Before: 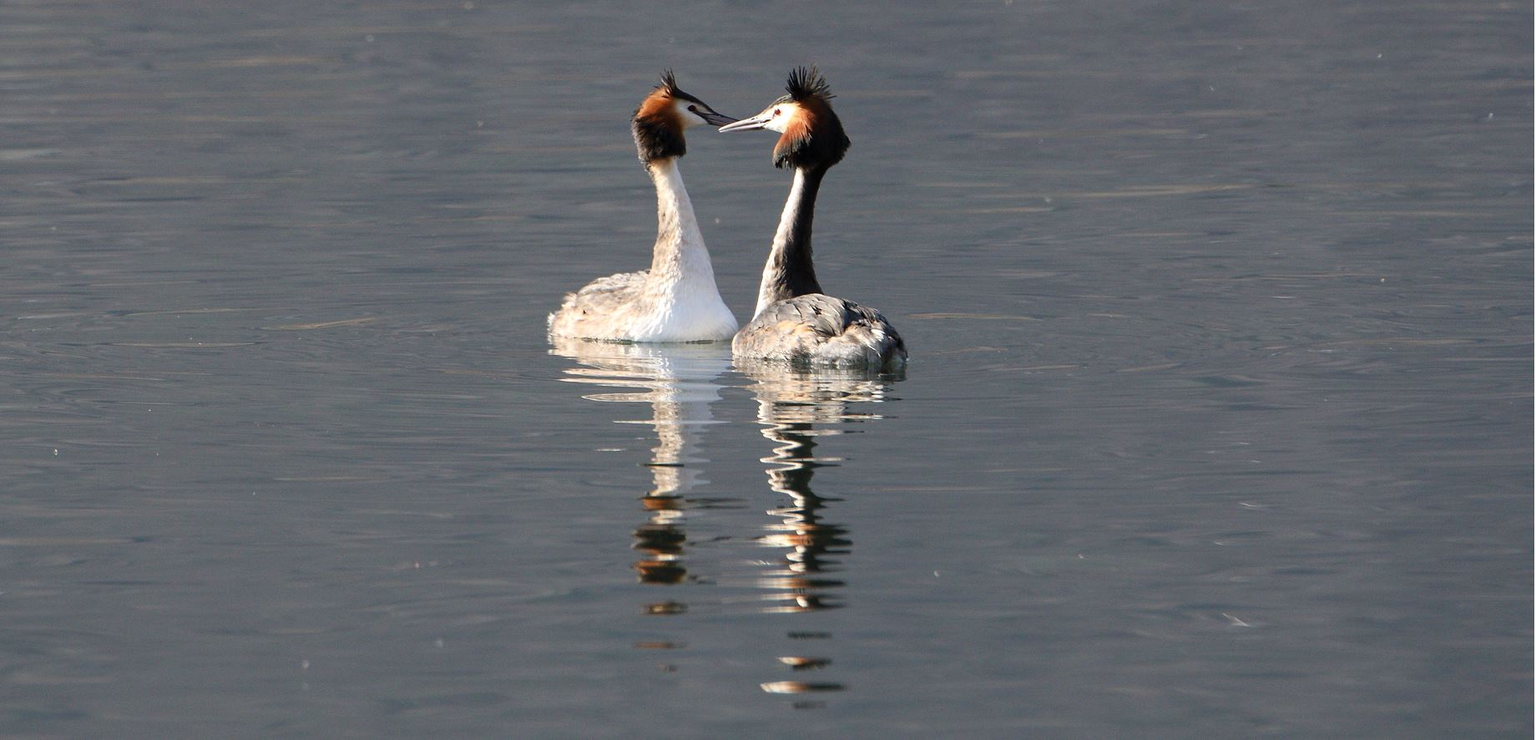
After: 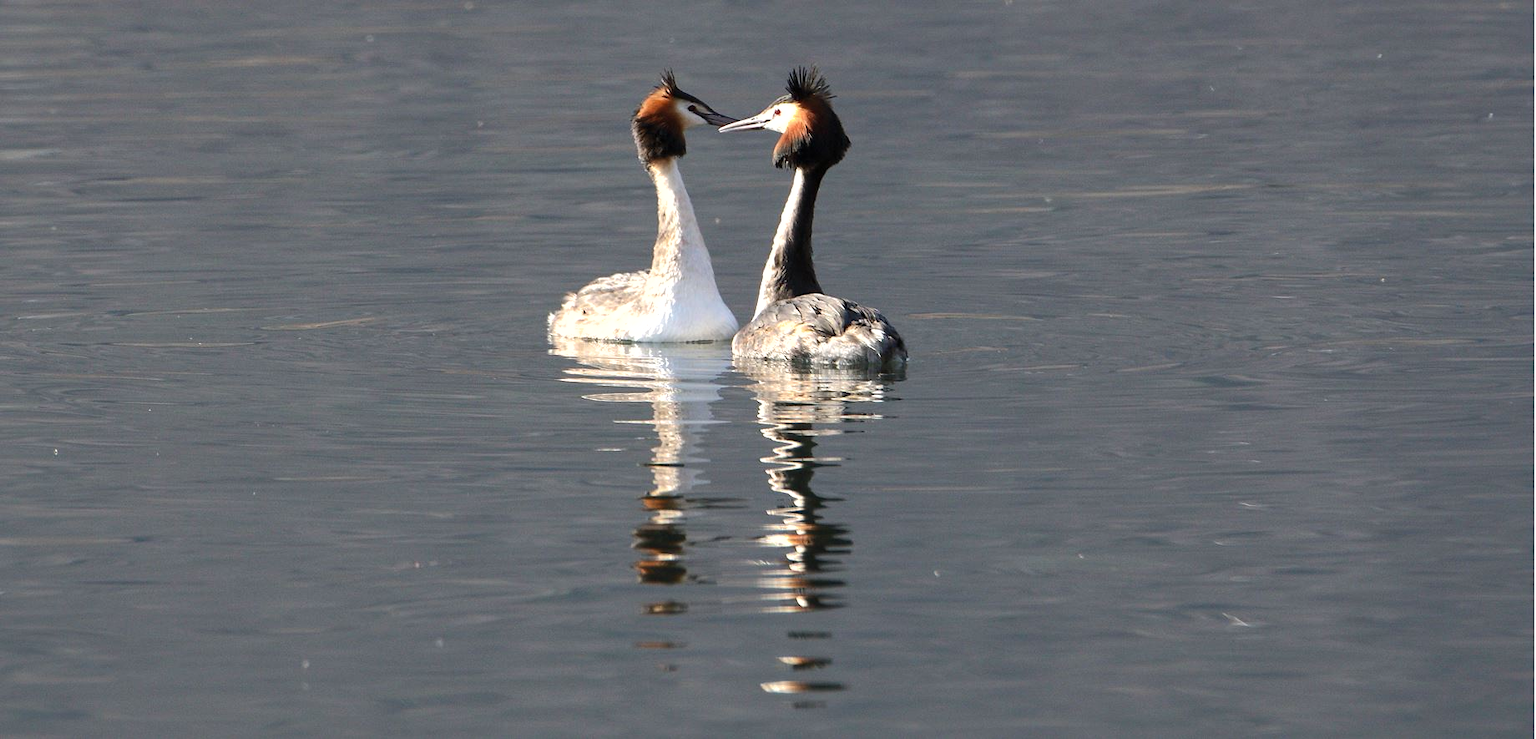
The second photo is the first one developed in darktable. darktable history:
tone equalizer: -8 EV -0.381 EV, -7 EV -0.408 EV, -6 EV -0.367 EV, -5 EV -0.201 EV, -3 EV 0.193 EV, -2 EV 0.315 EV, -1 EV 0.399 EV, +0 EV 0.441 EV, edges refinement/feathering 500, mask exposure compensation -1.57 EV, preserve details no
shadows and highlights: on, module defaults
